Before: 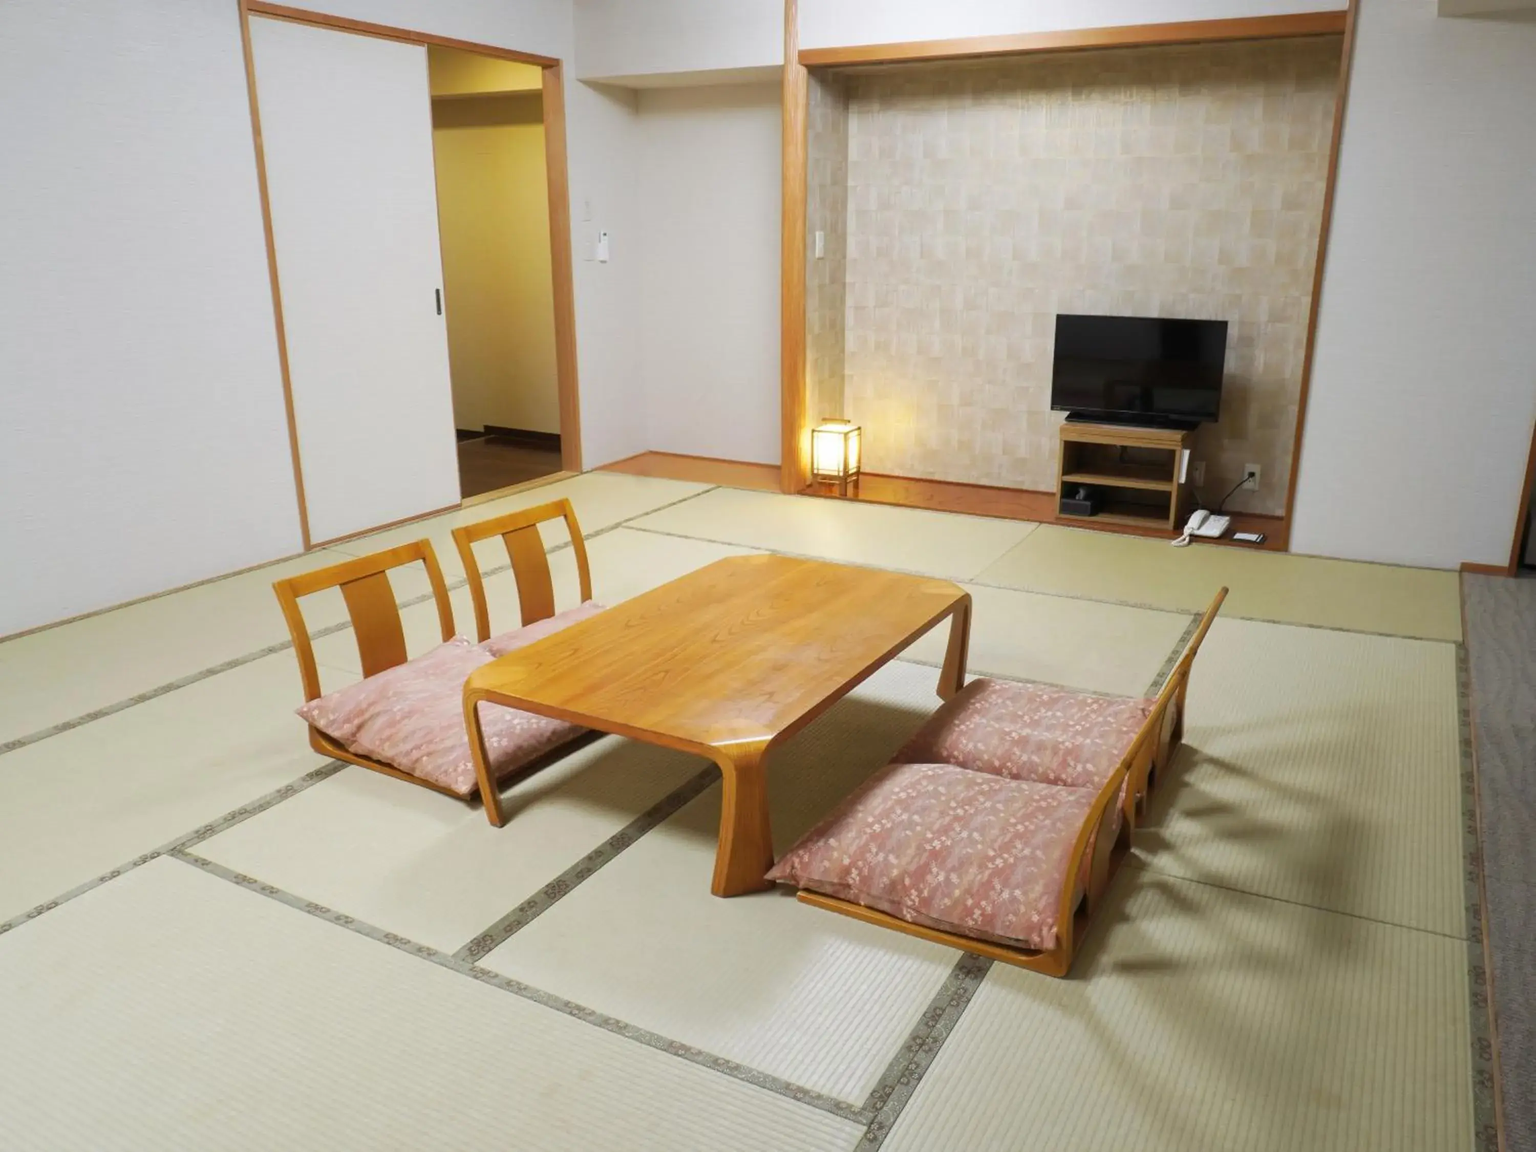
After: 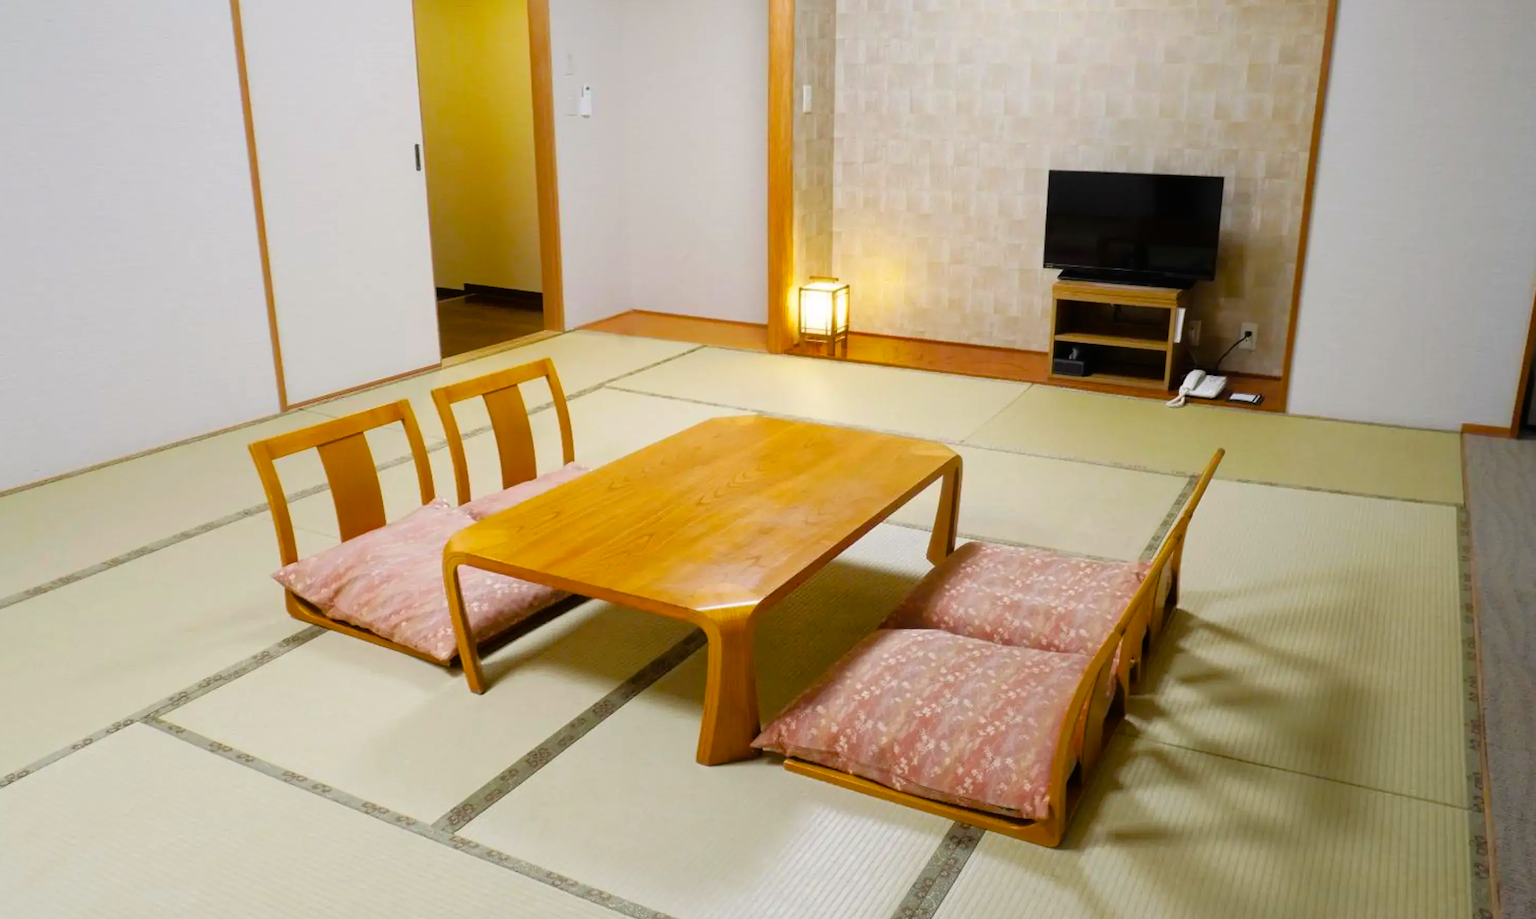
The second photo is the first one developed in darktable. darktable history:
crop and rotate: left 1.936%, top 12.869%, right 0.143%, bottom 8.978%
color balance rgb: highlights gain › chroma 0.23%, highlights gain › hue 330.19°, perceptual saturation grading › global saturation 34.641%, perceptual saturation grading › highlights -24.811%, perceptual saturation grading › shadows 24.108%, global vibrance 20%
tone curve: curves: ch0 [(0, 0) (0.126, 0.061) (0.362, 0.382) (0.498, 0.498) (0.706, 0.712) (1, 1)]; ch1 [(0, 0) (0.5, 0.497) (0.55, 0.578) (1, 1)]; ch2 [(0, 0) (0.44, 0.424) (0.489, 0.486) (0.537, 0.538) (1, 1)], preserve colors basic power
